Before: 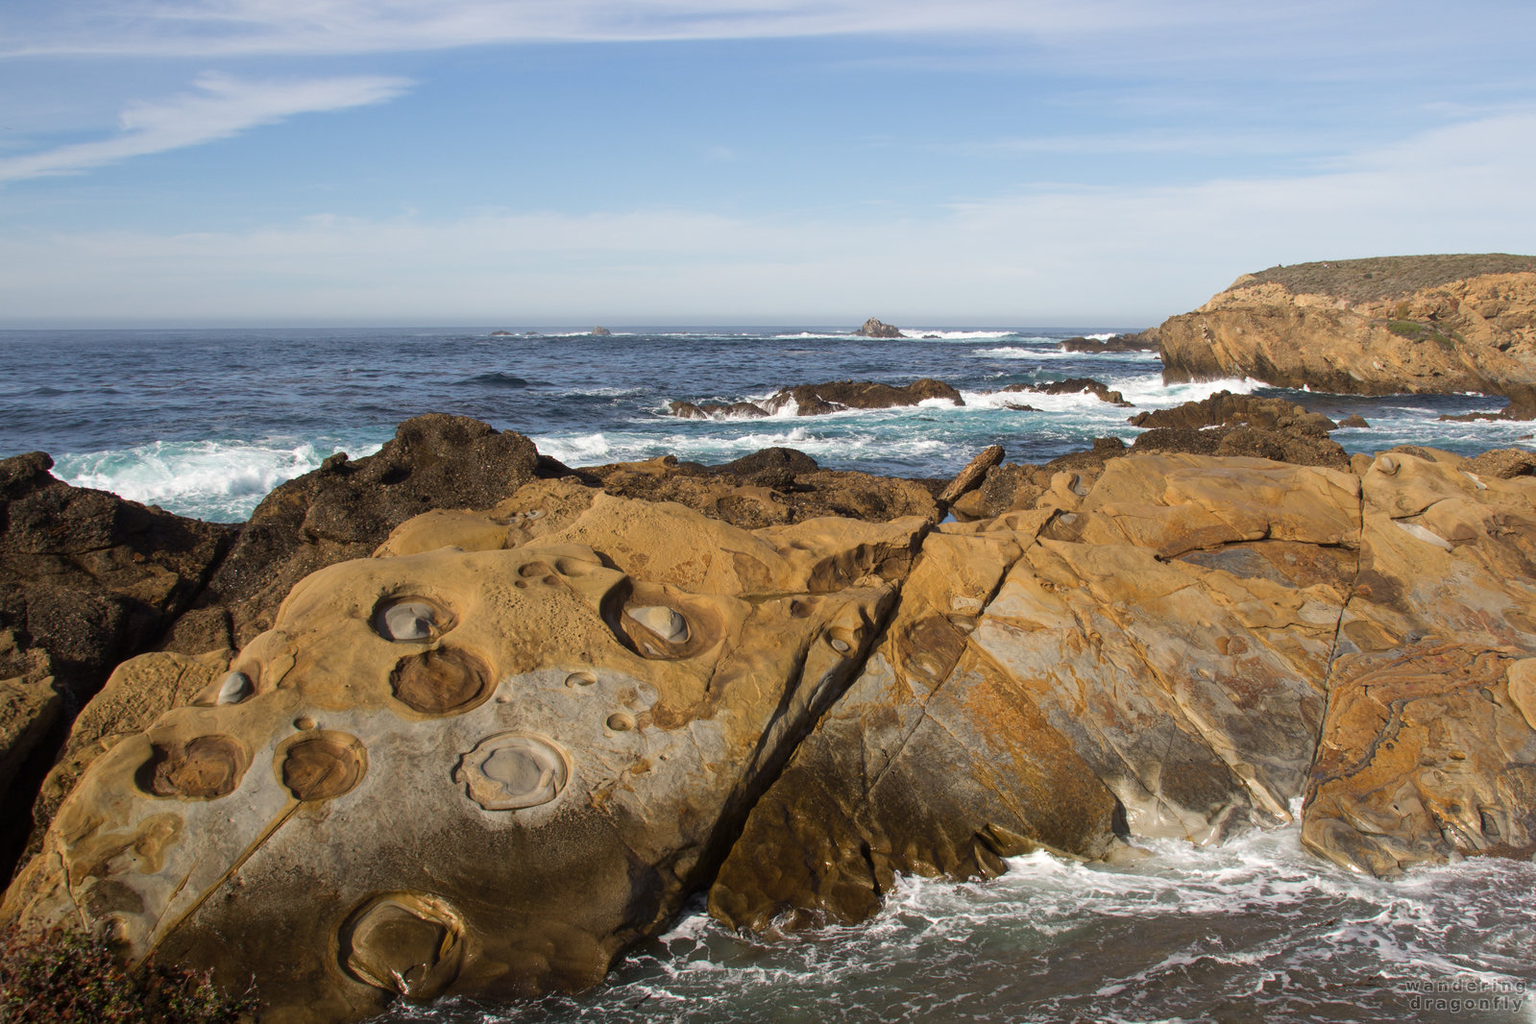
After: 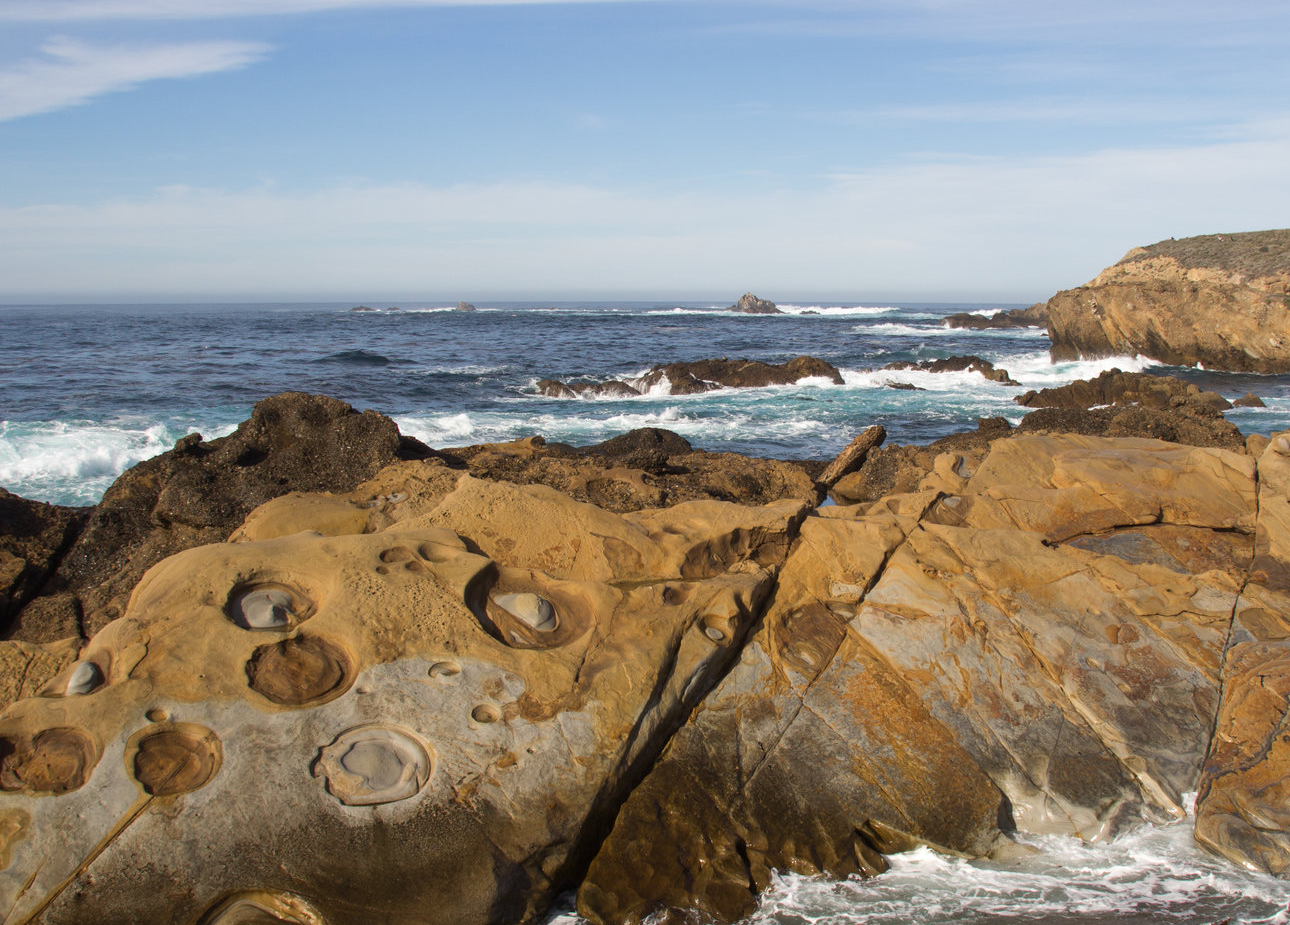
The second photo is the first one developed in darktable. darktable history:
crop: left 10.013%, top 3.656%, right 9.308%, bottom 9.526%
